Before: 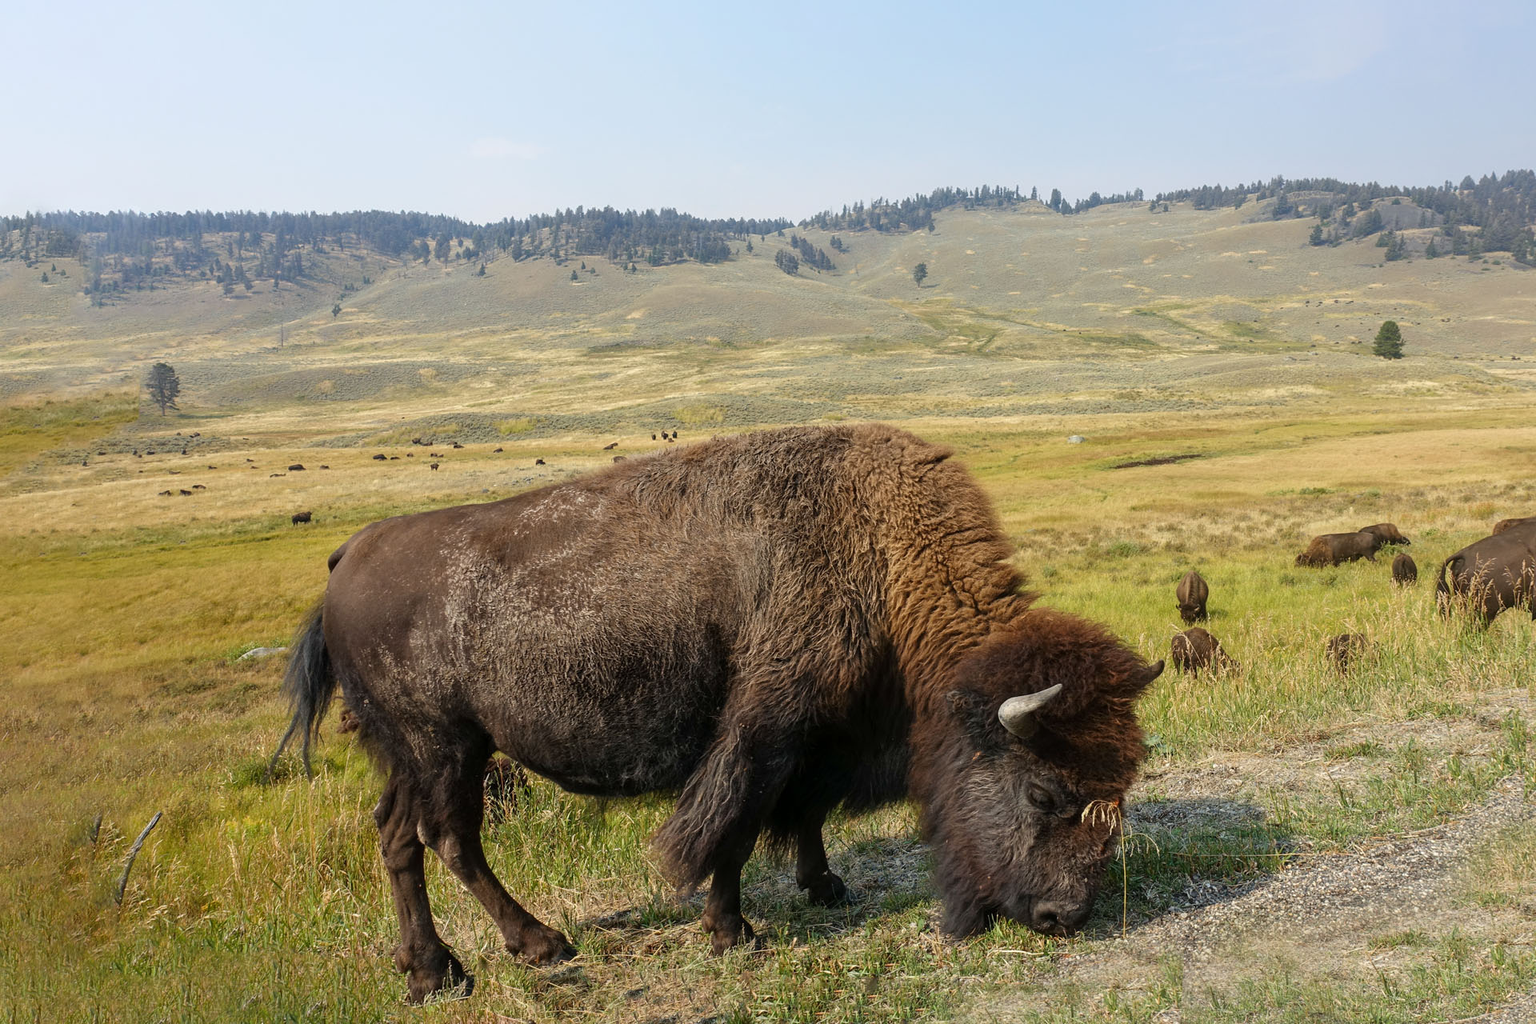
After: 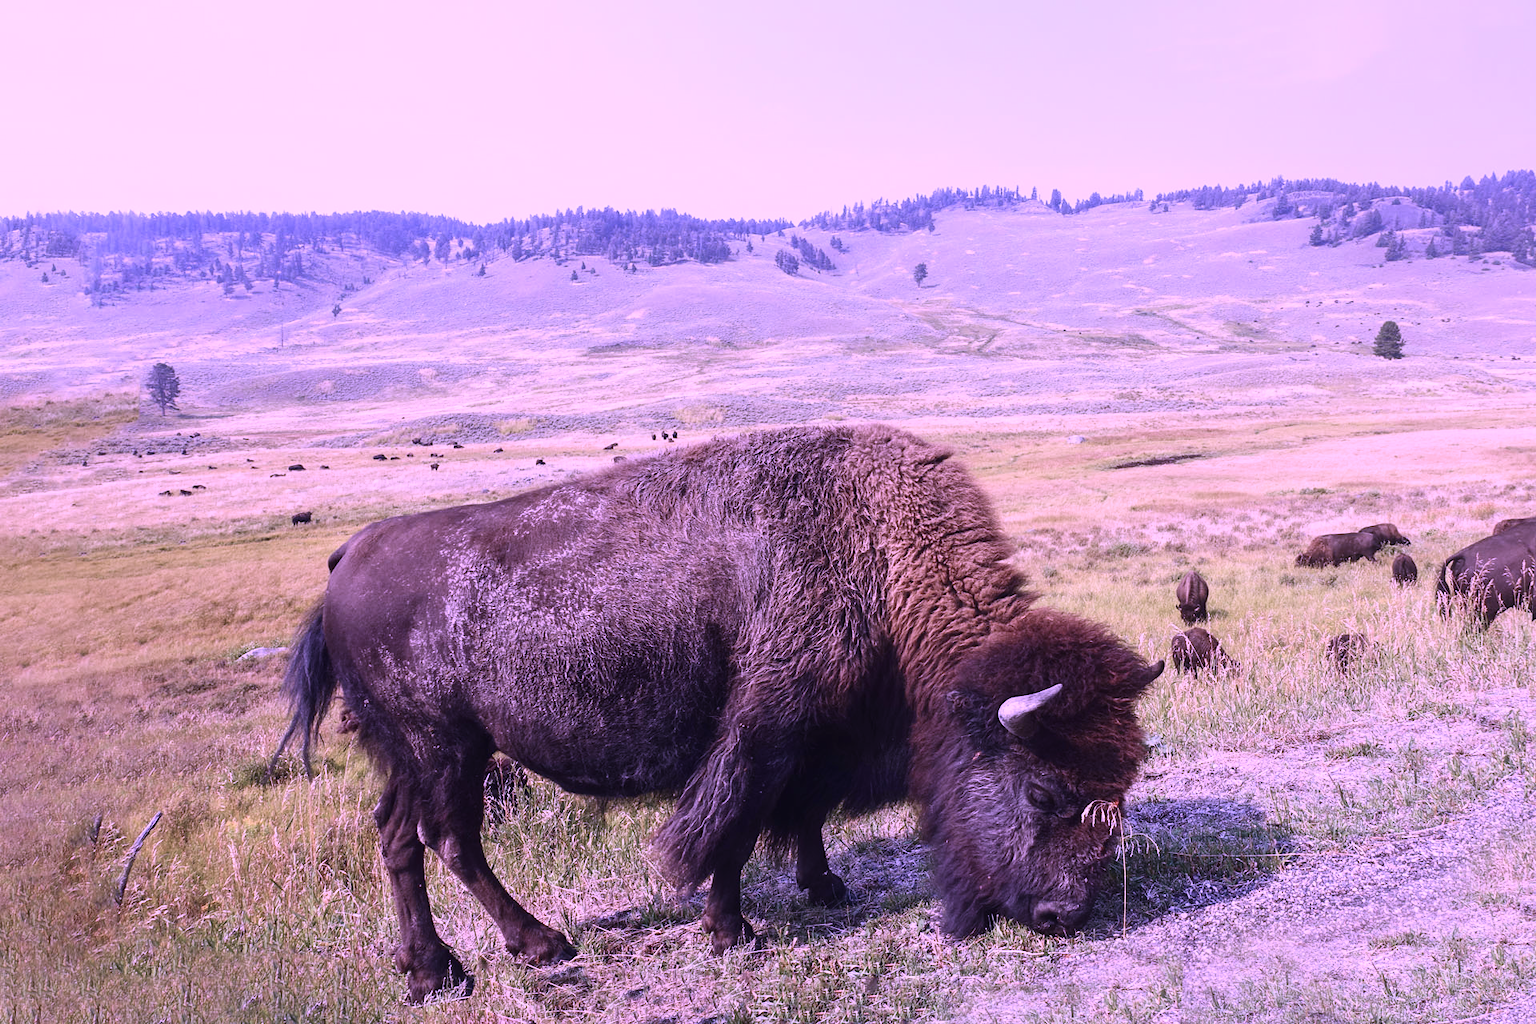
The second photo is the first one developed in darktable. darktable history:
contrast brightness saturation: contrast 0.24, brightness 0.09
color calibration: illuminant custom, x 0.379, y 0.481, temperature 4443.07 K
exposure: black level correction -0.003, exposure 0.04 EV, compensate highlight preservation false
